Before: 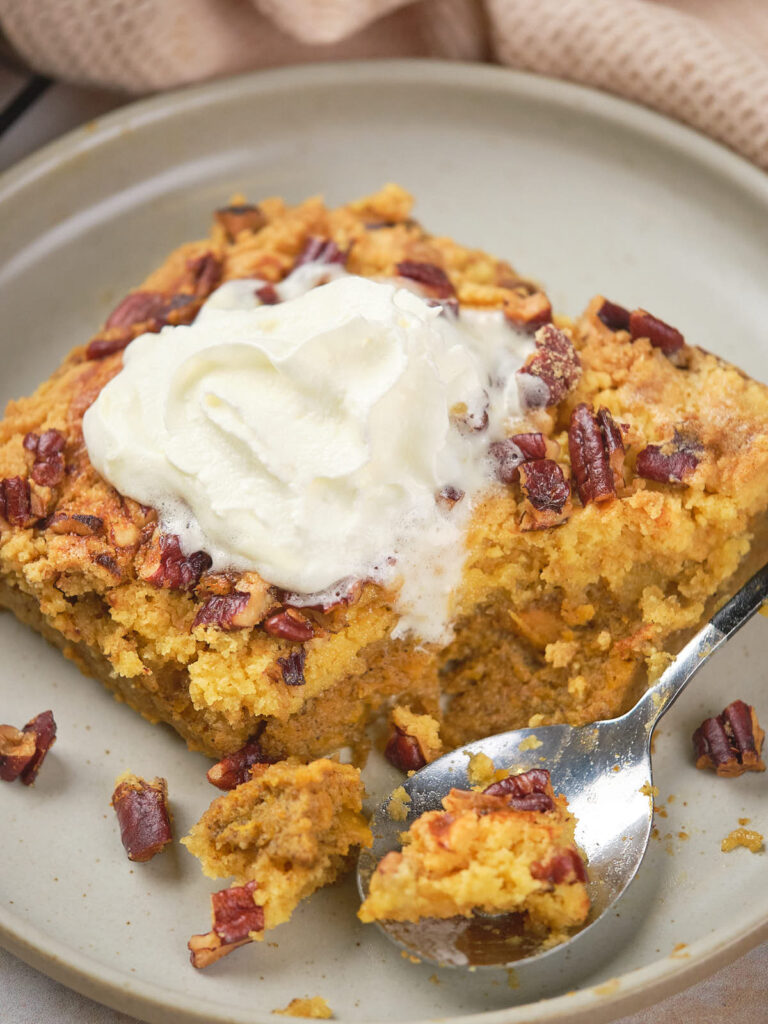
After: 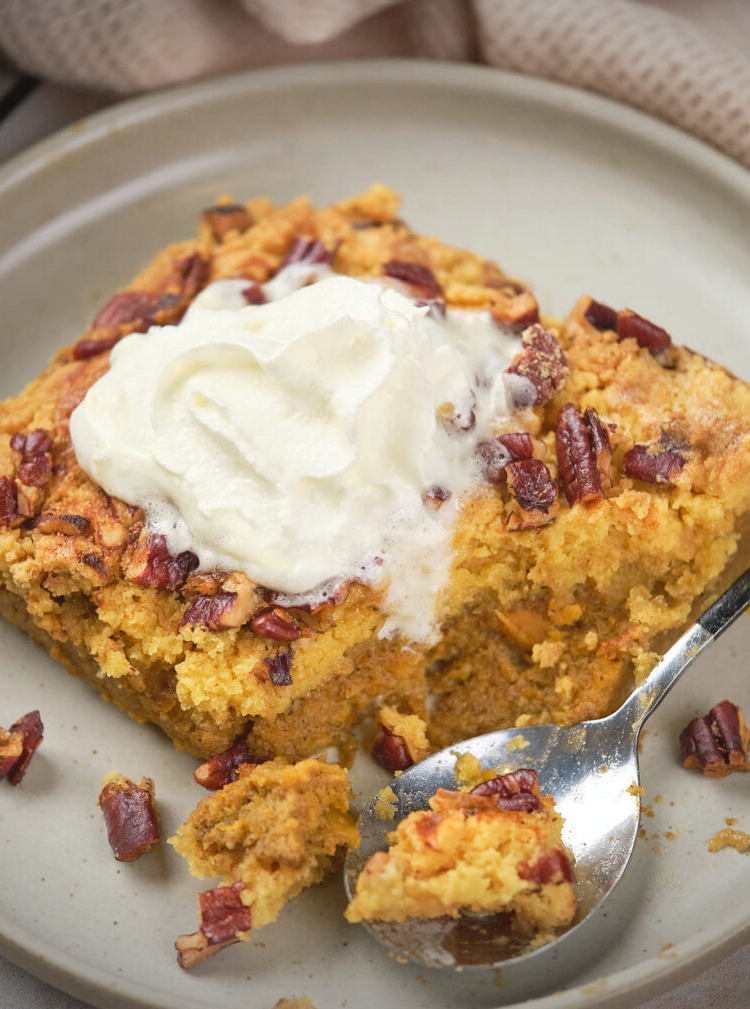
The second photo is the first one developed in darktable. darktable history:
color correction: highlights a* -0.267, highlights b* -0.135
tone equalizer: mask exposure compensation -0.489 EV
crop and rotate: left 1.703%, right 0.63%, bottom 1.411%
vignetting: fall-off start 97.69%, fall-off radius 100.18%, width/height ratio 1.36, dithering 16-bit output, unbound false
